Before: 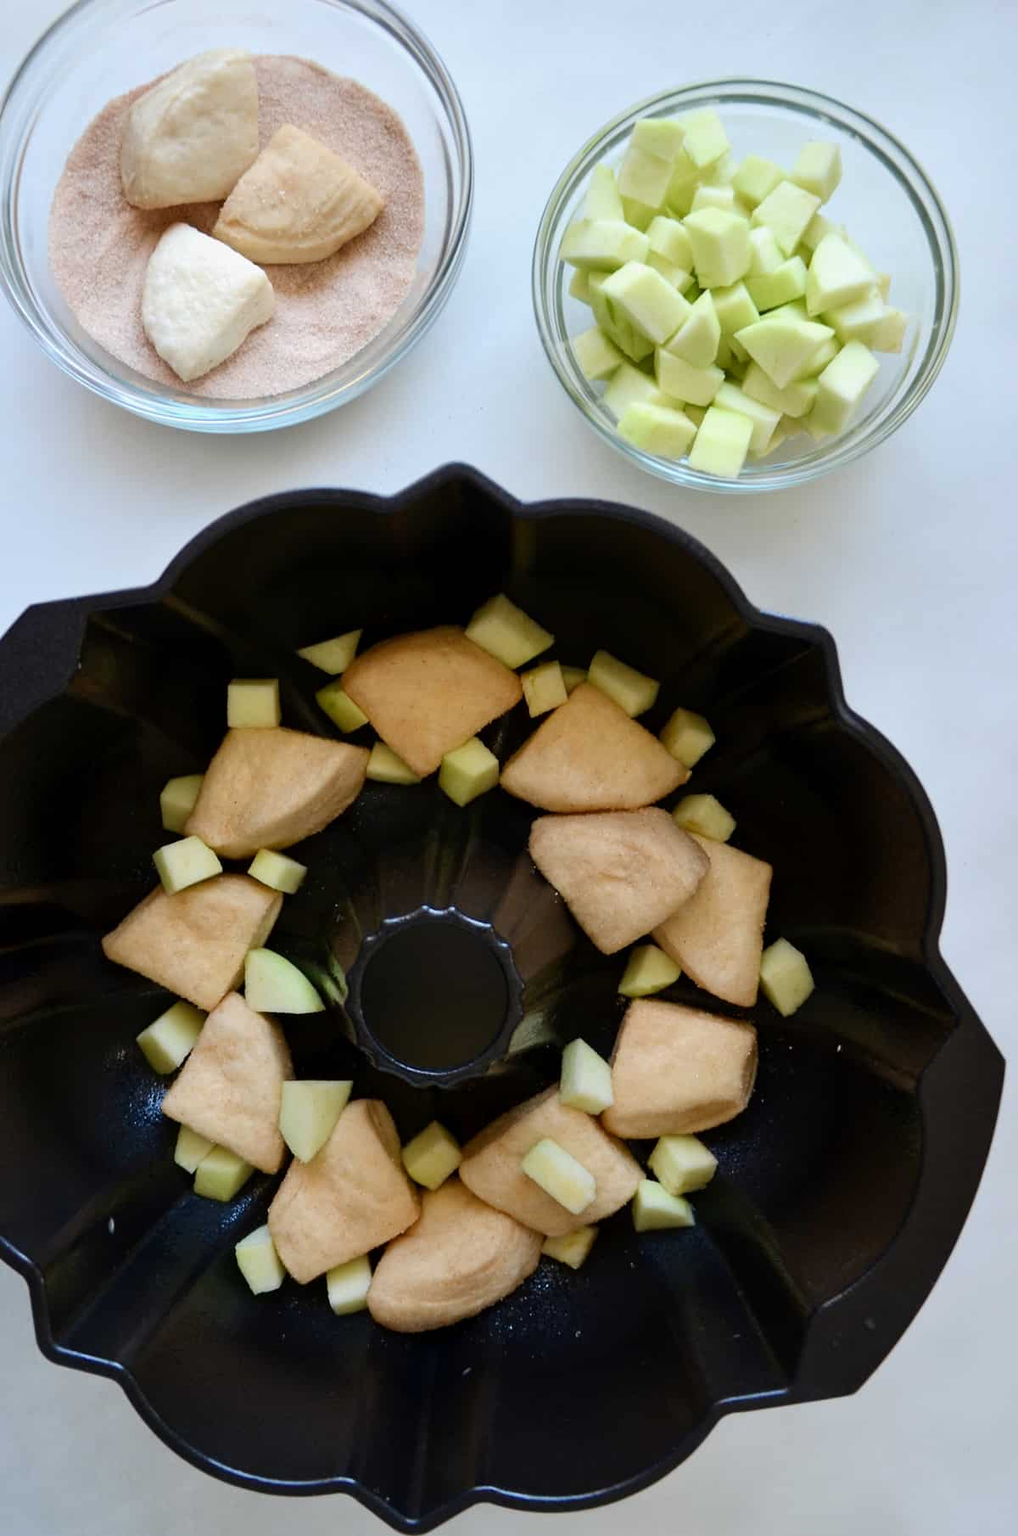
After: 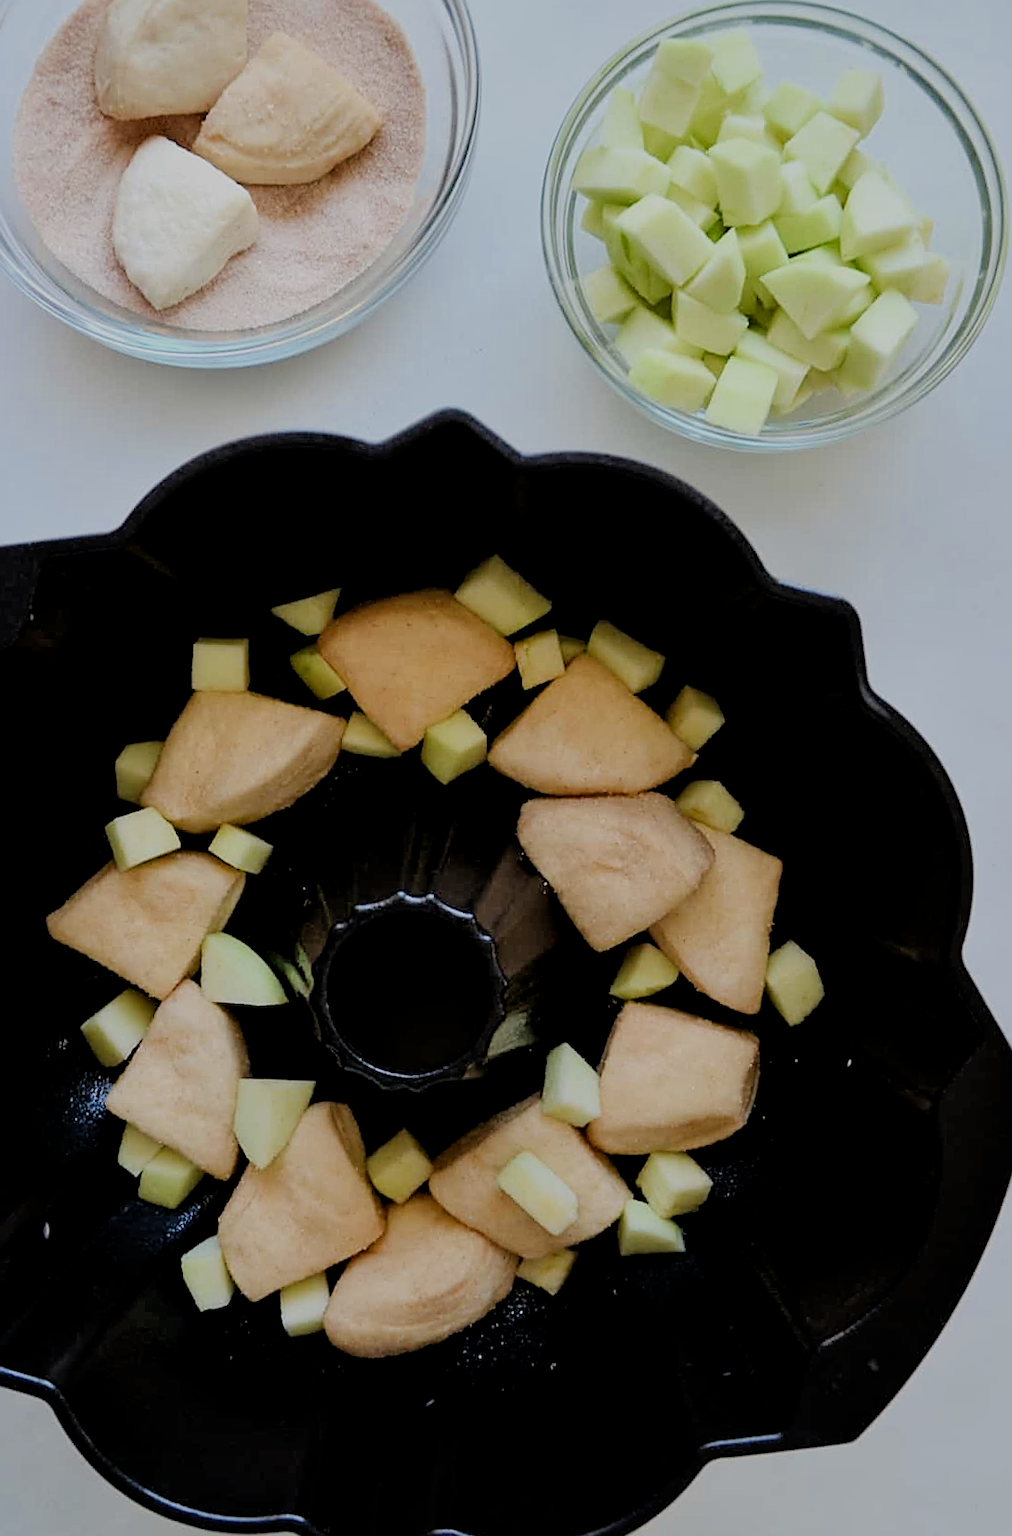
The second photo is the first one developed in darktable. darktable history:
local contrast: mode bilateral grid, contrast 20, coarseness 49, detail 120%, midtone range 0.2
sharpen: on, module defaults
filmic rgb: middle gray luminance 17.84%, black relative exposure -7.54 EV, white relative exposure 8.46 EV, target black luminance 0%, hardness 2.23, latitude 18.53%, contrast 0.892, highlights saturation mix 6.03%, shadows ↔ highlights balance 10.51%
crop and rotate: angle -1.88°, left 3.16%, top 3.602%, right 1.482%, bottom 0.591%
